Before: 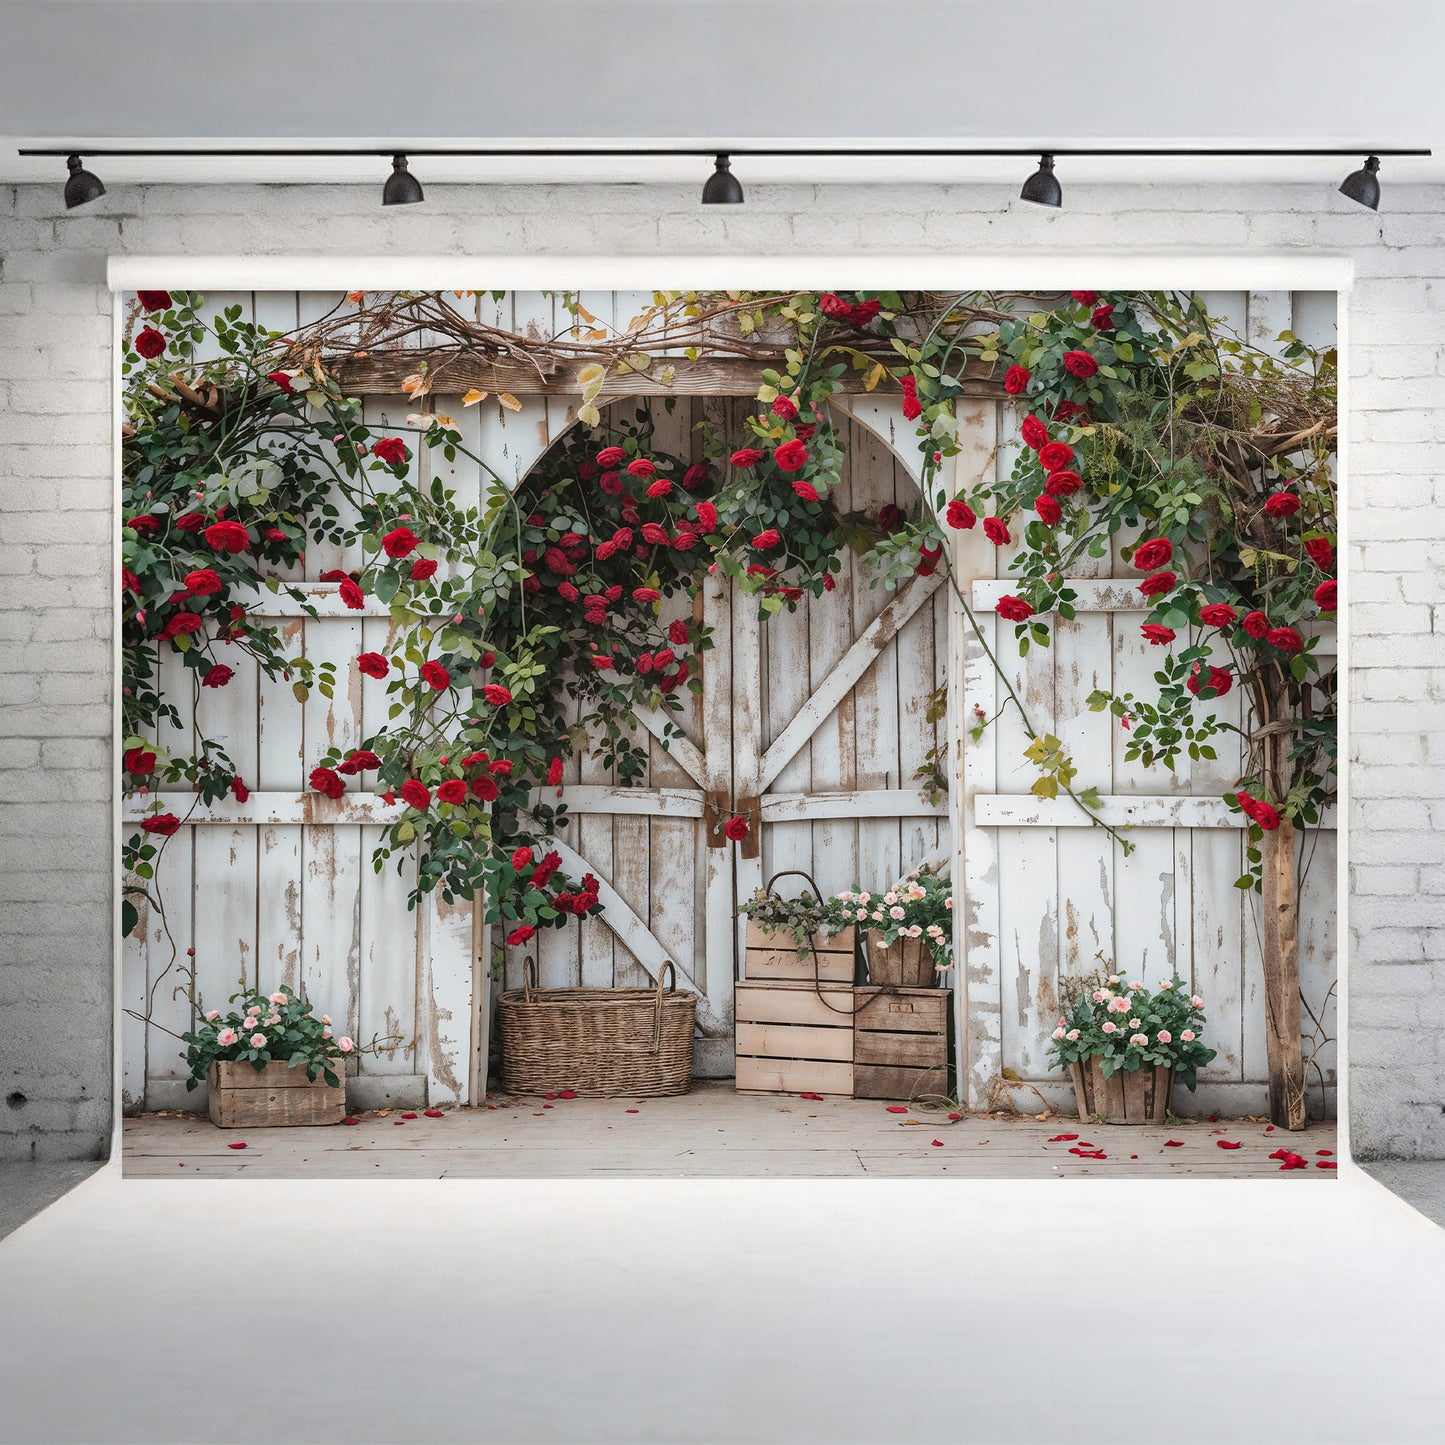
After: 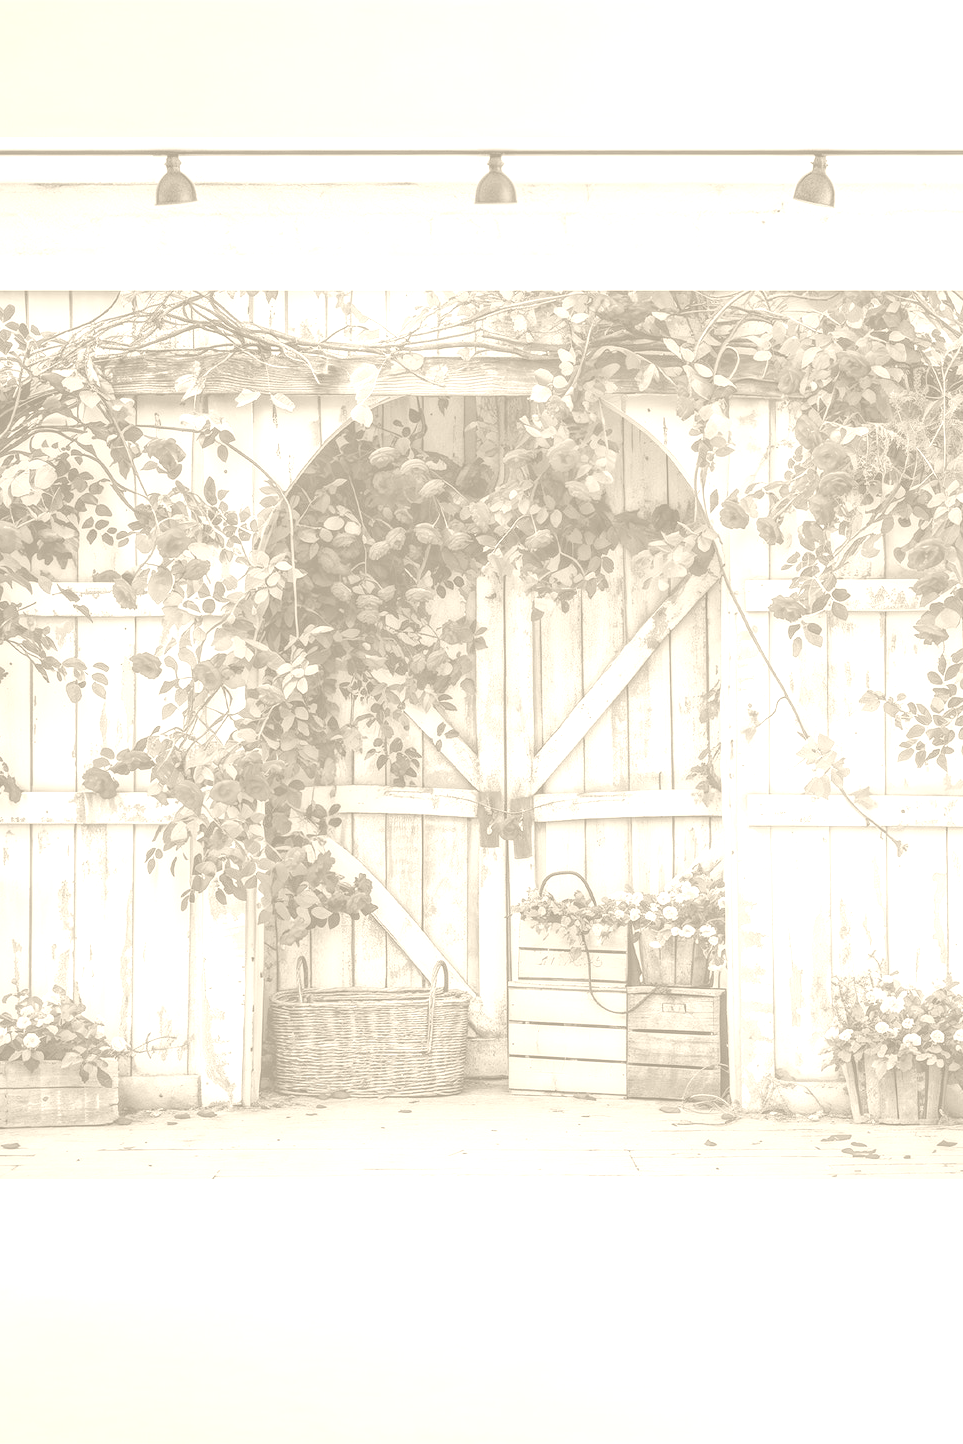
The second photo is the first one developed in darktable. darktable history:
local contrast: on, module defaults
crop and rotate: left 15.754%, right 17.579%
colorize: hue 36°, saturation 71%, lightness 80.79%
color correction: highlights a* -0.95, highlights b* 4.5, shadows a* 3.55
